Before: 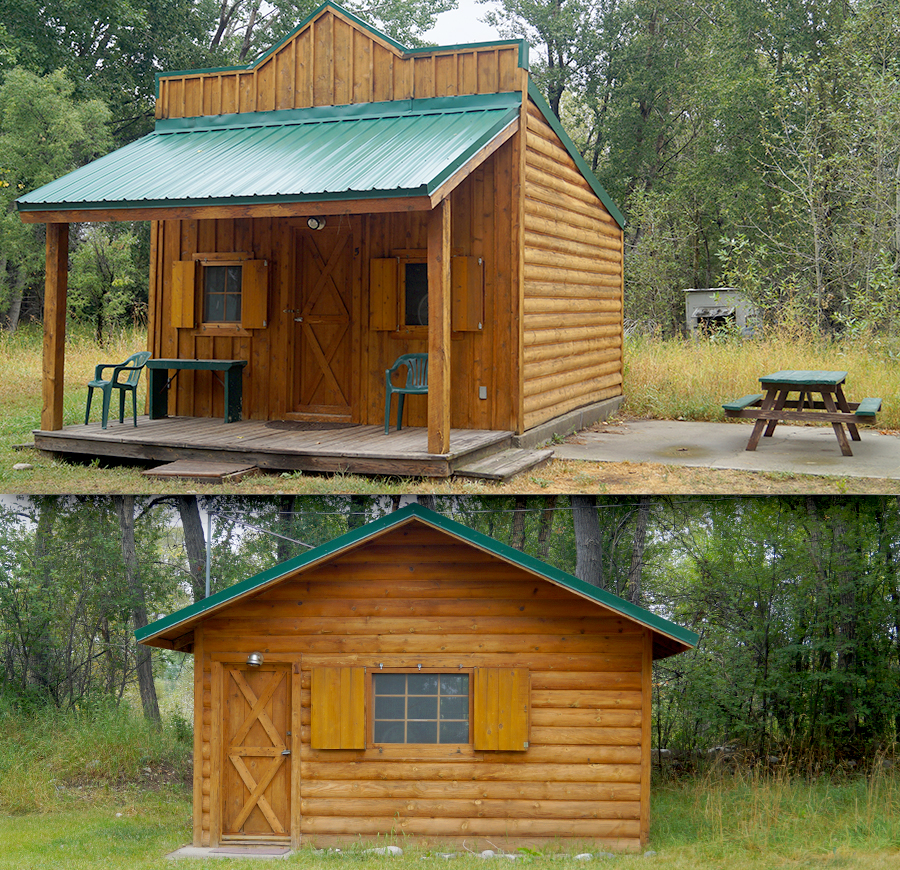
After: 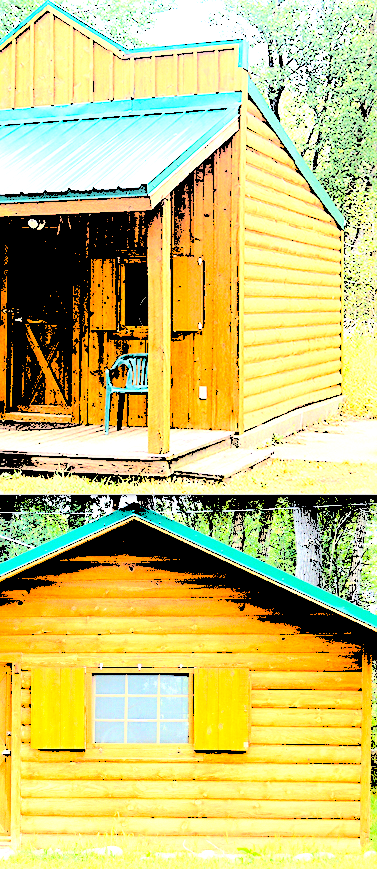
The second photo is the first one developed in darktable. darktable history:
crop: left 31.138%, right 26.932%
sharpen: on, module defaults
levels: levels [0.246, 0.256, 0.506]
